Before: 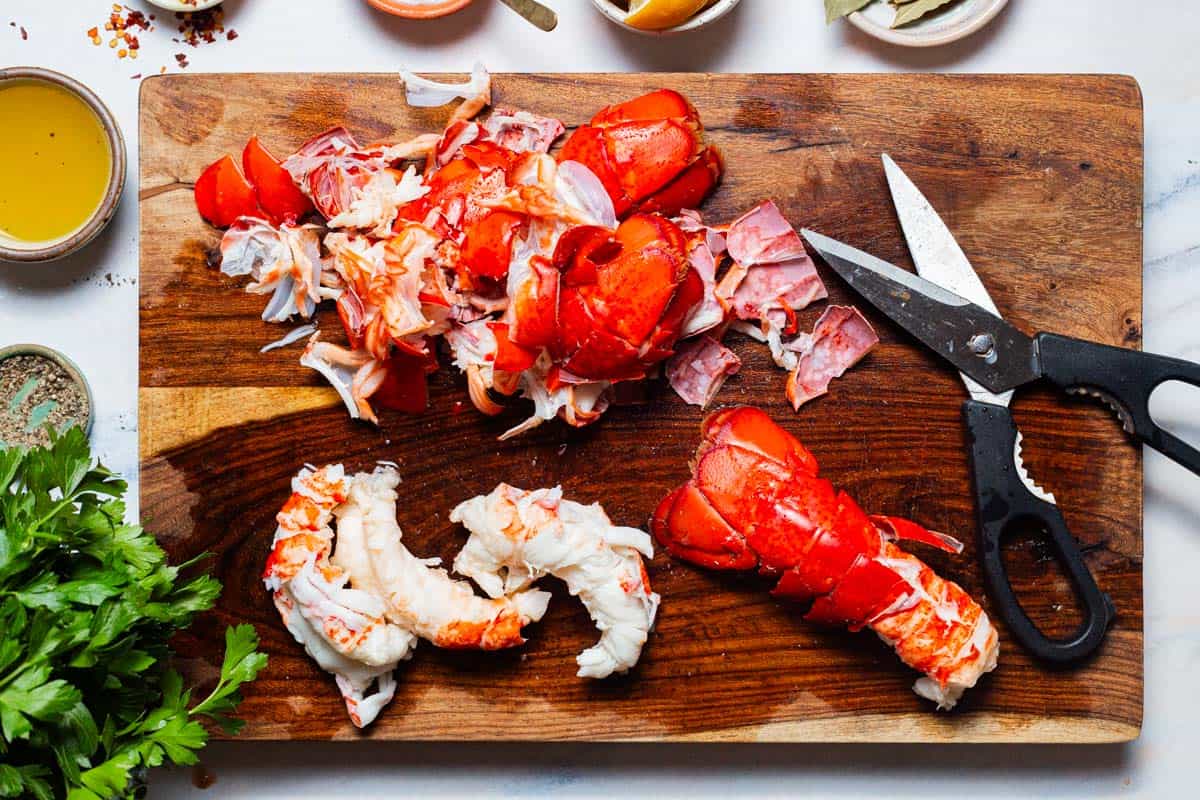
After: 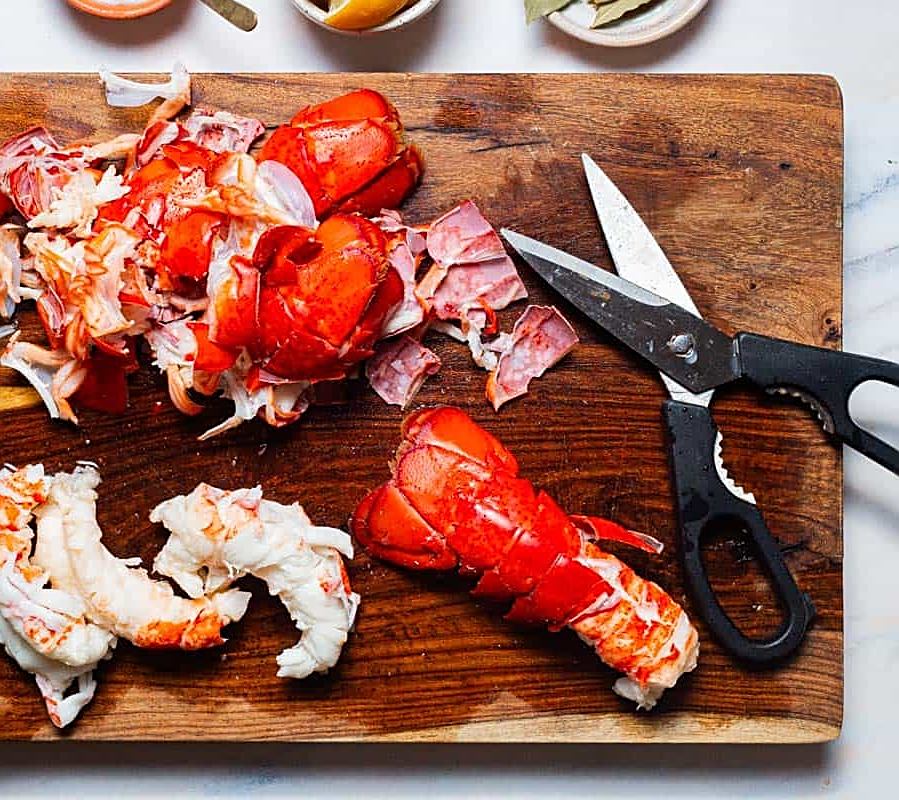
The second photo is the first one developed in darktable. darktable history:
sharpen: on, module defaults
crop and rotate: left 25.032%
